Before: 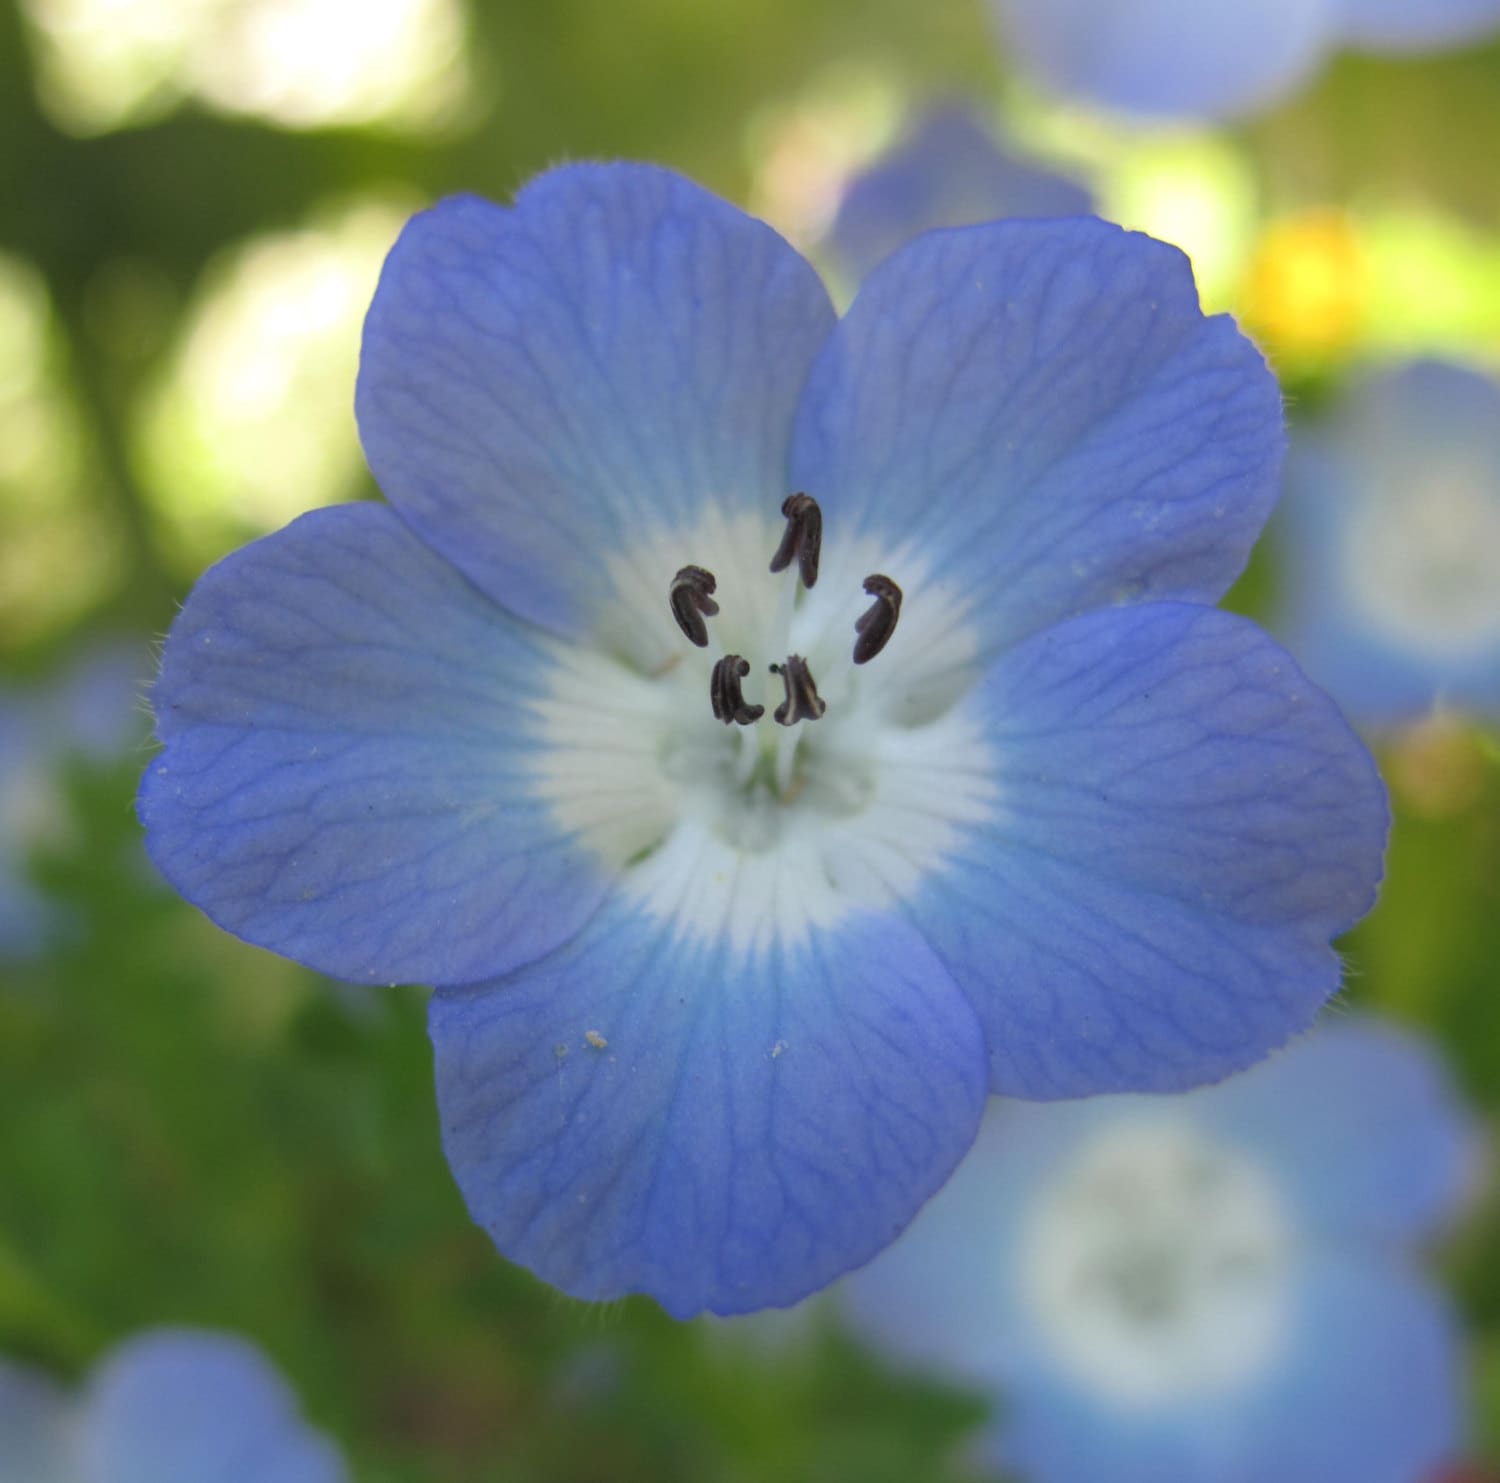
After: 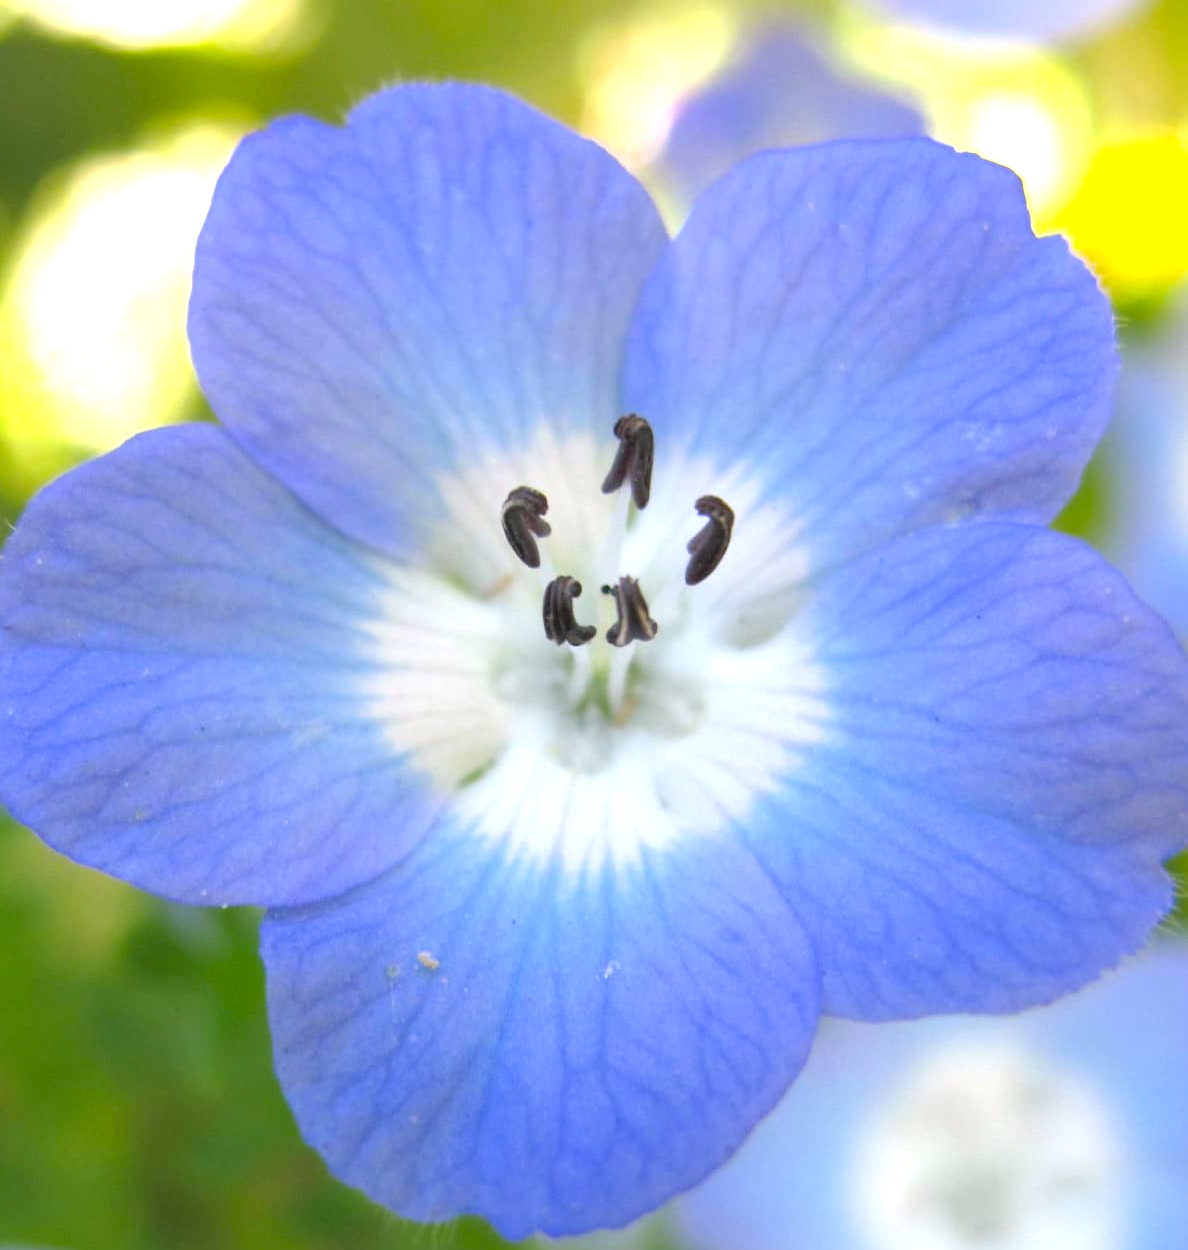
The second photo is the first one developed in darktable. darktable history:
crop: left 11.225%, top 5.381%, right 9.565%, bottom 10.314%
color balance rgb: shadows lift › chroma 2%, shadows lift › hue 217.2°, power › chroma 0.25%, power › hue 60°, highlights gain › chroma 1.5%, highlights gain › hue 309.6°, global offset › luminance -0.25%, perceptual saturation grading › global saturation 15%, global vibrance 15%
exposure: exposure 1 EV, compensate highlight preservation false
